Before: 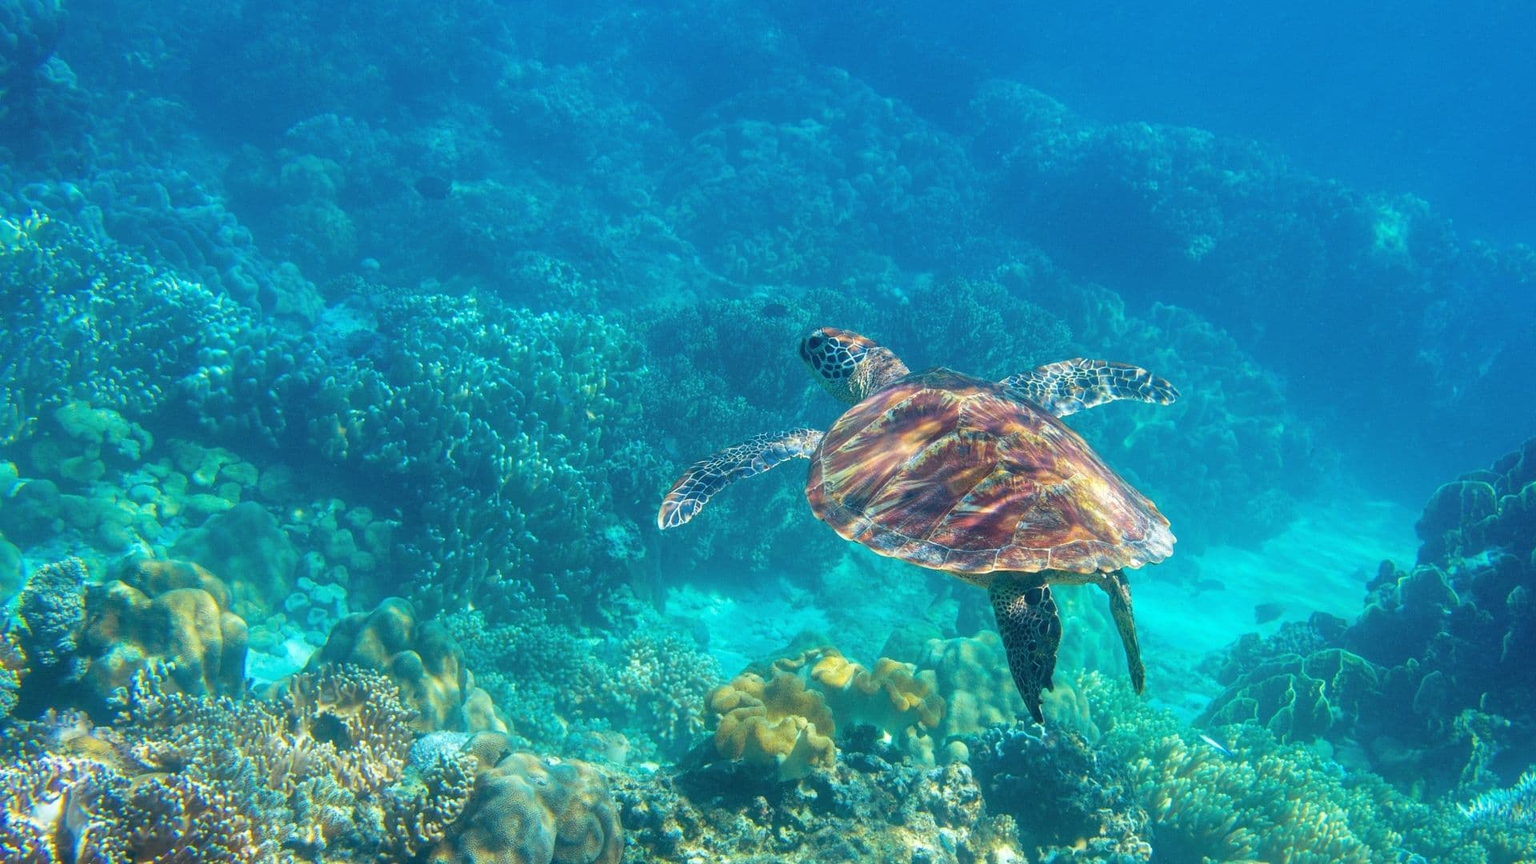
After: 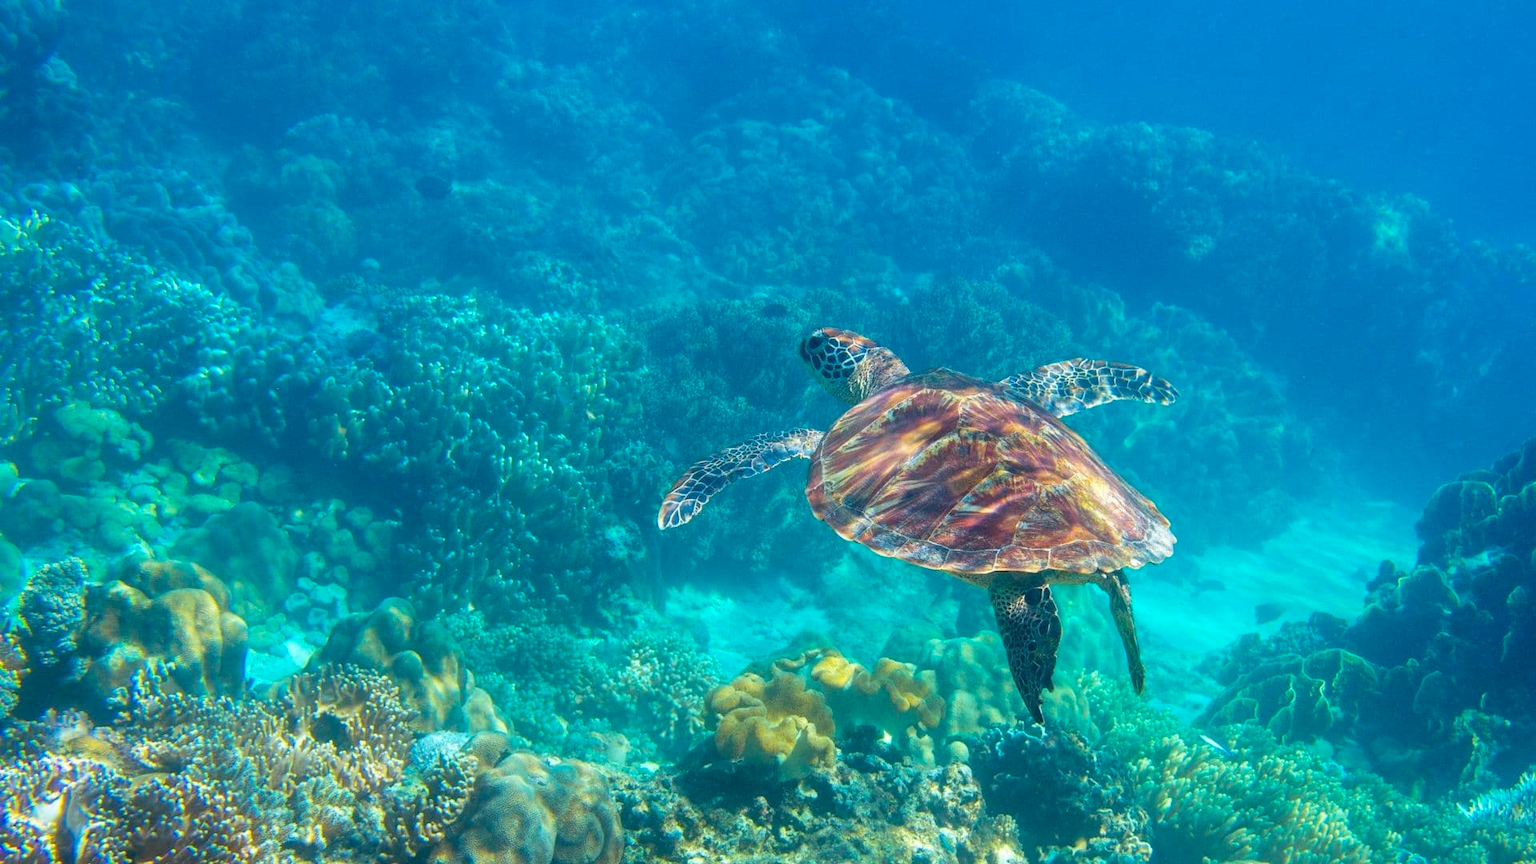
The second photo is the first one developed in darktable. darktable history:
color balance rgb: shadows lift › chroma 1.01%, shadows lift › hue 28.7°, linear chroma grading › global chroma 8.615%, perceptual saturation grading › global saturation 0.906%
